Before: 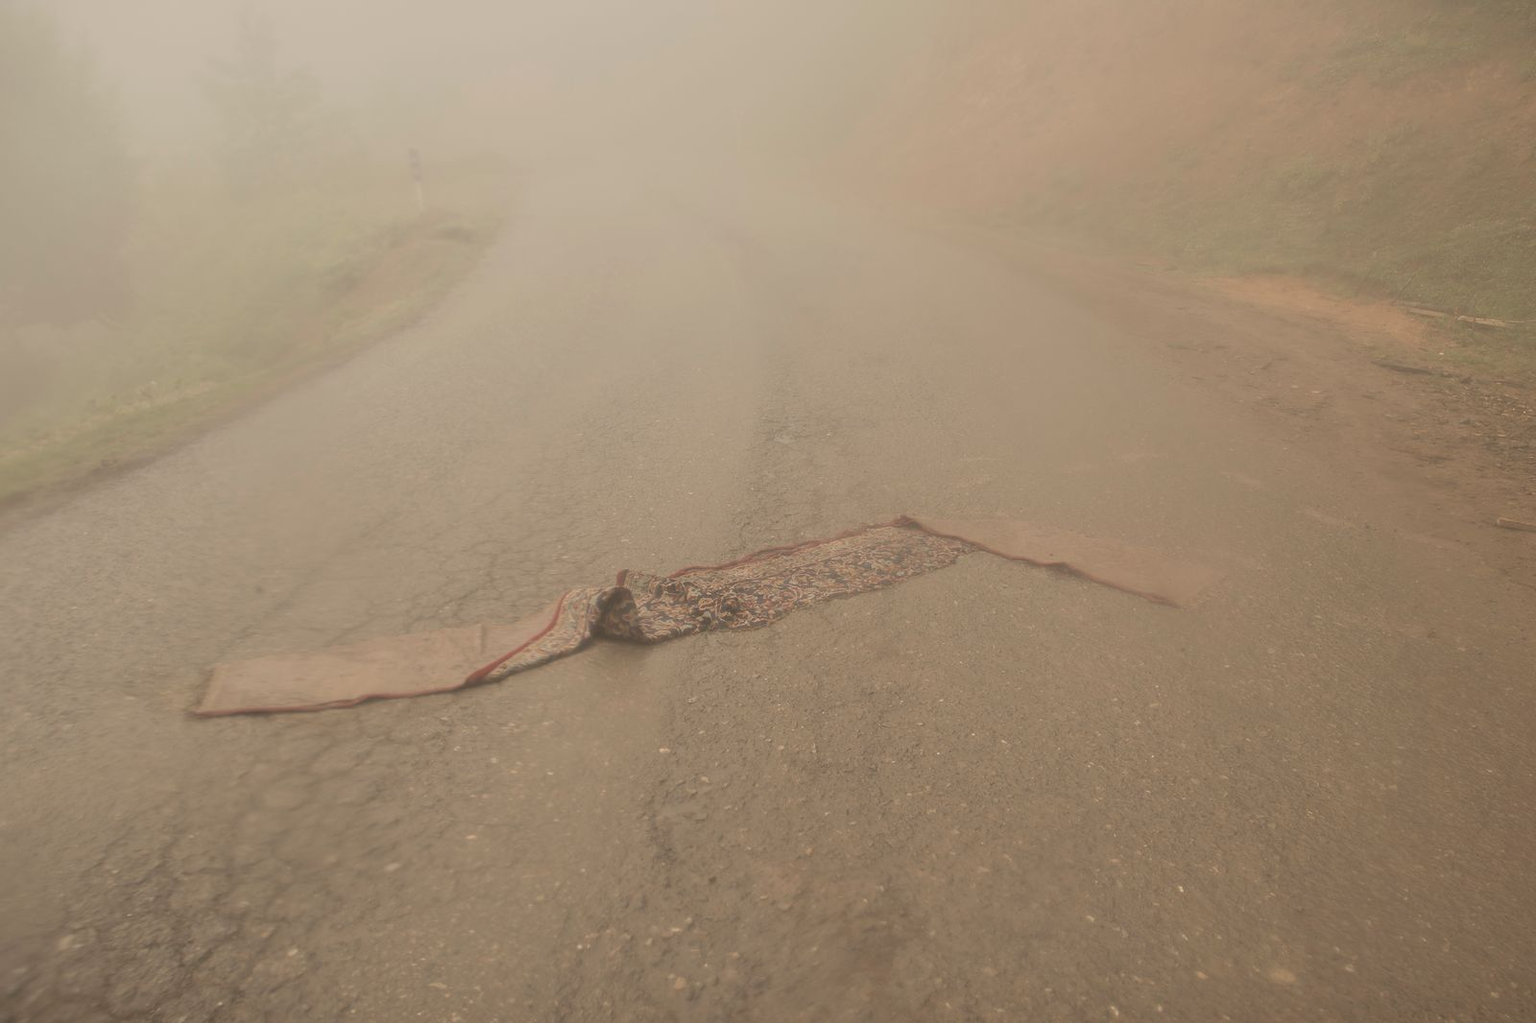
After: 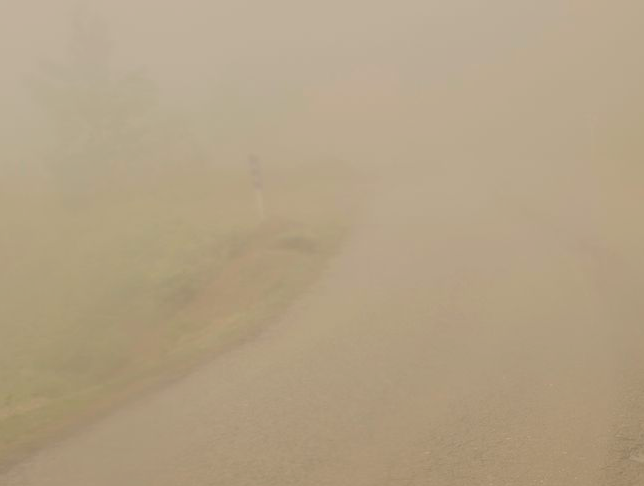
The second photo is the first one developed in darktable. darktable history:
color balance rgb: shadows lift › luminance -7.698%, shadows lift › chroma 2.068%, shadows lift › hue 163.65°, perceptual saturation grading › global saturation 30.305%, contrast -10.144%
crop and rotate: left 11.082%, top 0.049%, right 48.662%, bottom 54.269%
